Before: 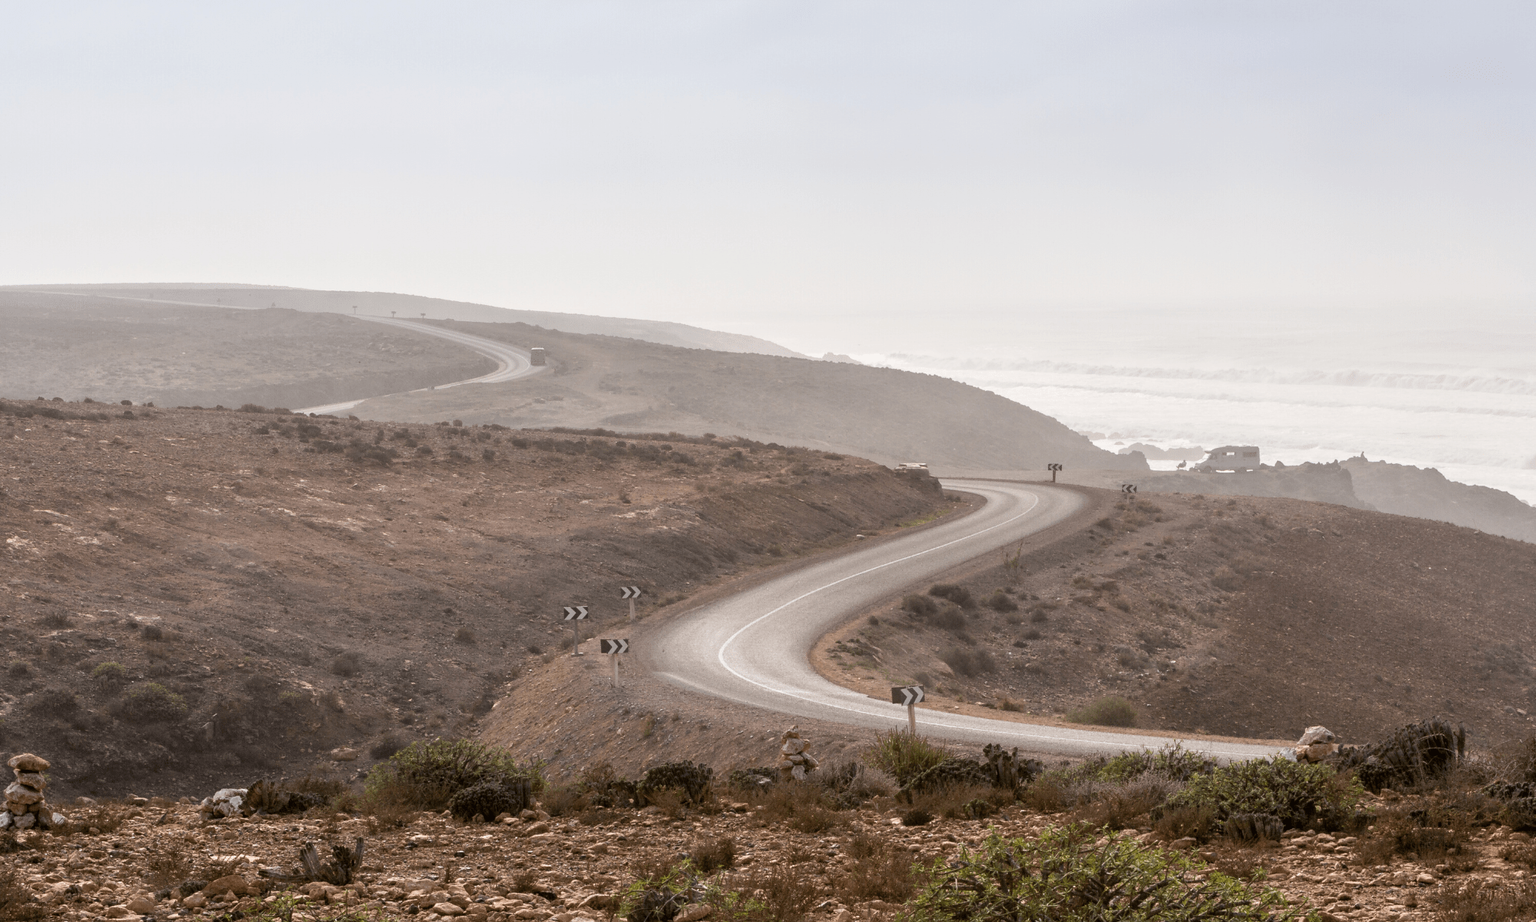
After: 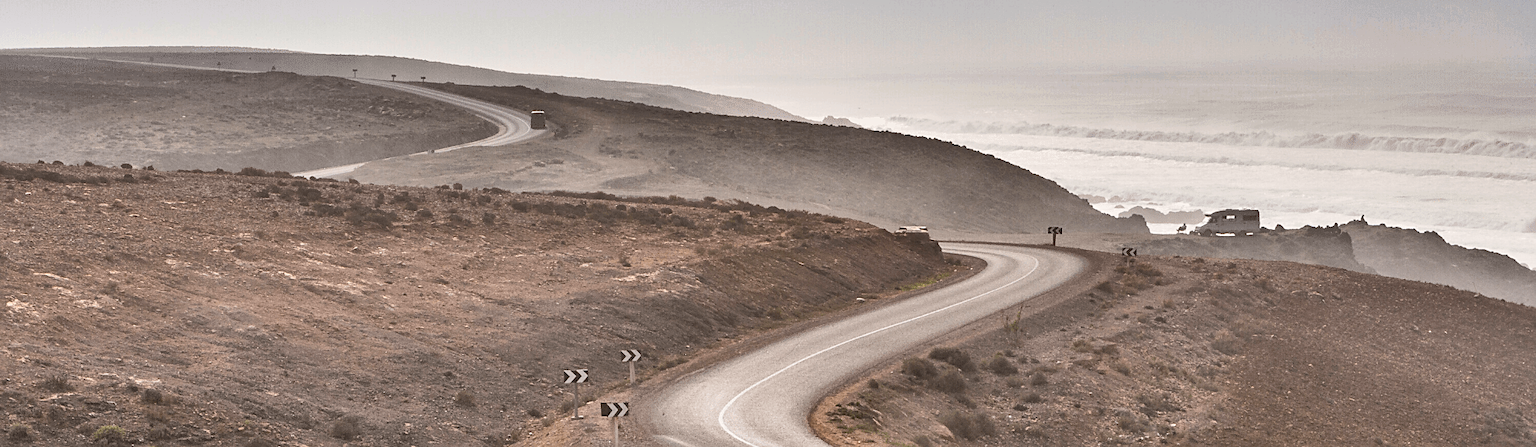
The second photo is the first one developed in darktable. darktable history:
sharpen: on, module defaults
crop and rotate: top 25.748%, bottom 25.639%
shadows and highlights: shadows 19.71, highlights -83.69, soften with gaussian
contrast brightness saturation: contrast 0.196, brightness 0.159, saturation 0.215
